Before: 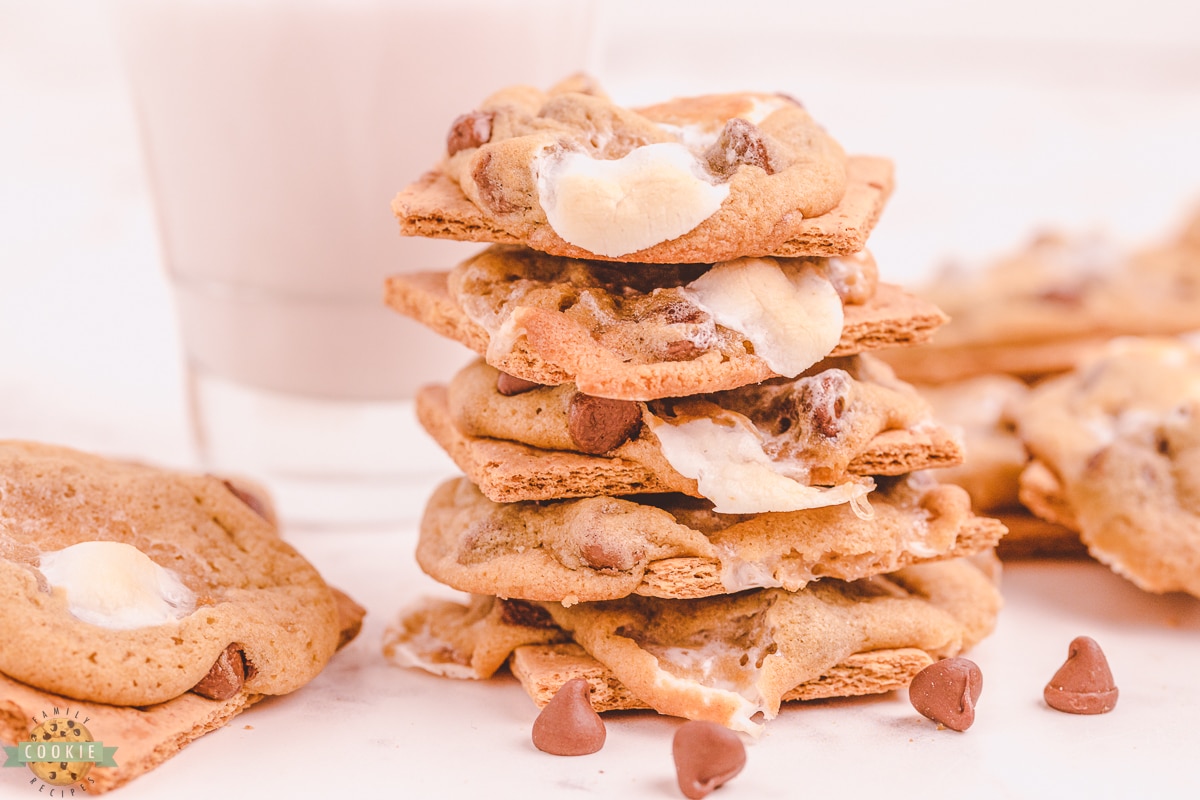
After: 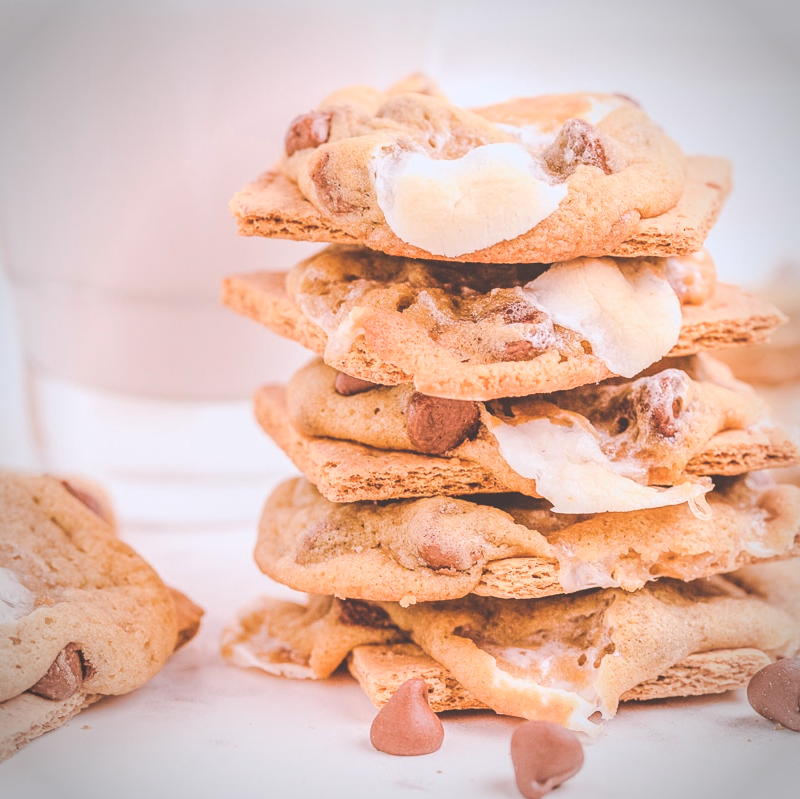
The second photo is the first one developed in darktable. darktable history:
crop and rotate: left 13.537%, right 19.796%
vignetting: automatic ratio true
white balance: red 0.967, blue 1.049
color zones: curves: ch0 [(0.25, 0.5) (0.347, 0.092) (0.75, 0.5)]; ch1 [(0.25, 0.5) (0.33, 0.51) (0.75, 0.5)]
levels: levels [0, 0.478, 1]
exposure: black level correction -0.015, compensate highlight preservation false
